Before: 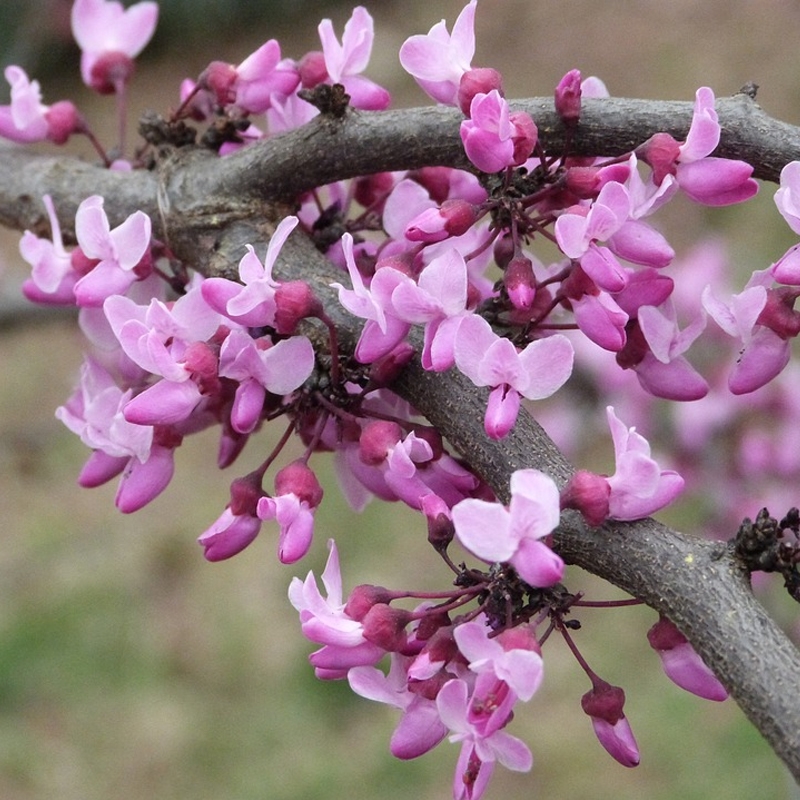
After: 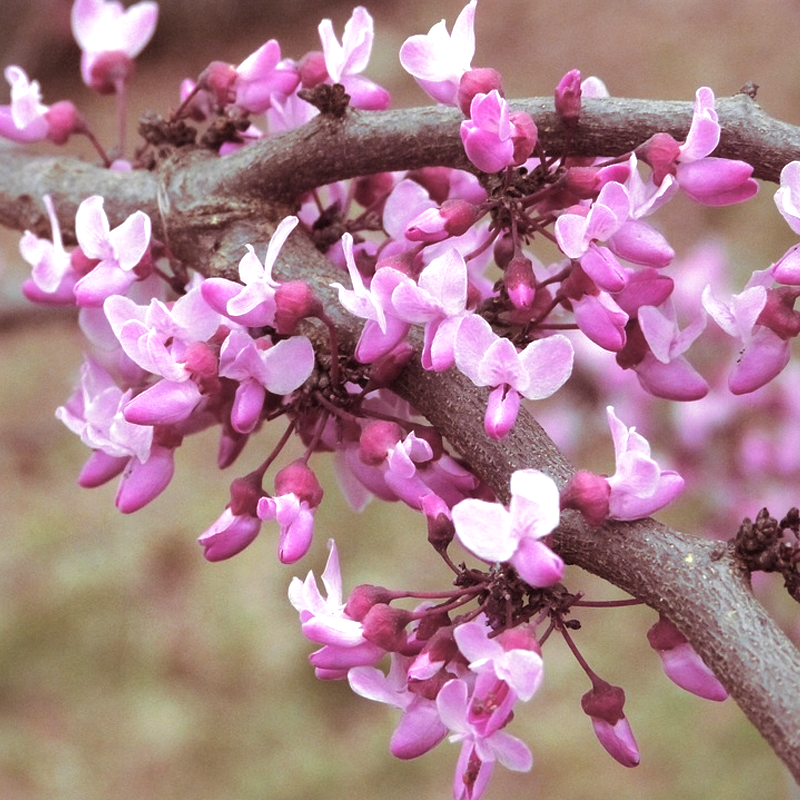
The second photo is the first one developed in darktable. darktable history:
split-toning: on, module defaults
shadows and highlights: on, module defaults
exposure: black level correction 0, exposure 0.5 EV, compensate highlight preservation false
